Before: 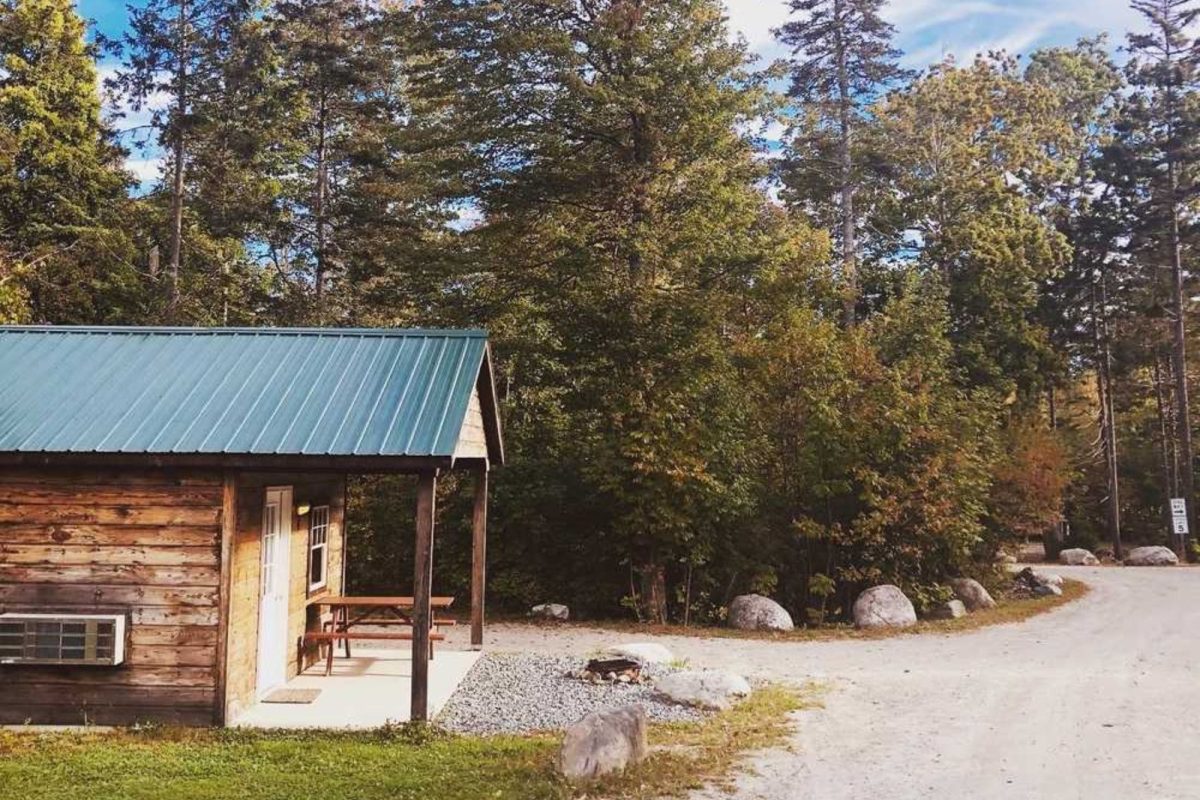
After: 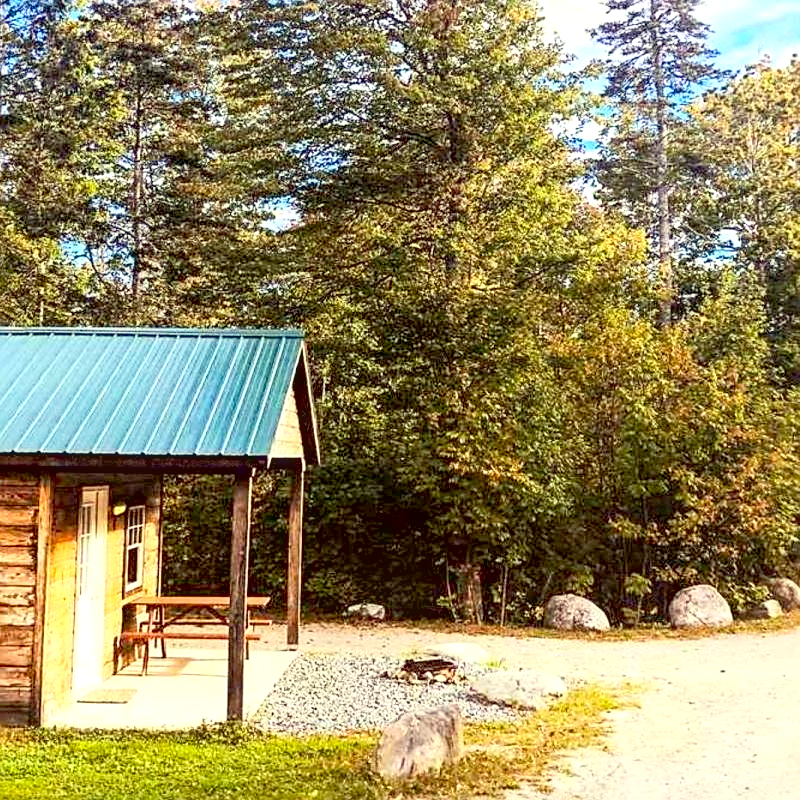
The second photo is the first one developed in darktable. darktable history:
crop and rotate: left 15.365%, right 17.929%
sharpen: on, module defaults
local contrast: on, module defaults
exposure: black level correction 0.012, exposure 0.701 EV, compensate highlight preservation false
contrast brightness saturation: contrast 0.196, brightness 0.169, saturation 0.217
haze removal: on, module defaults
color correction: highlights a* -5.64, highlights b* 10.87
